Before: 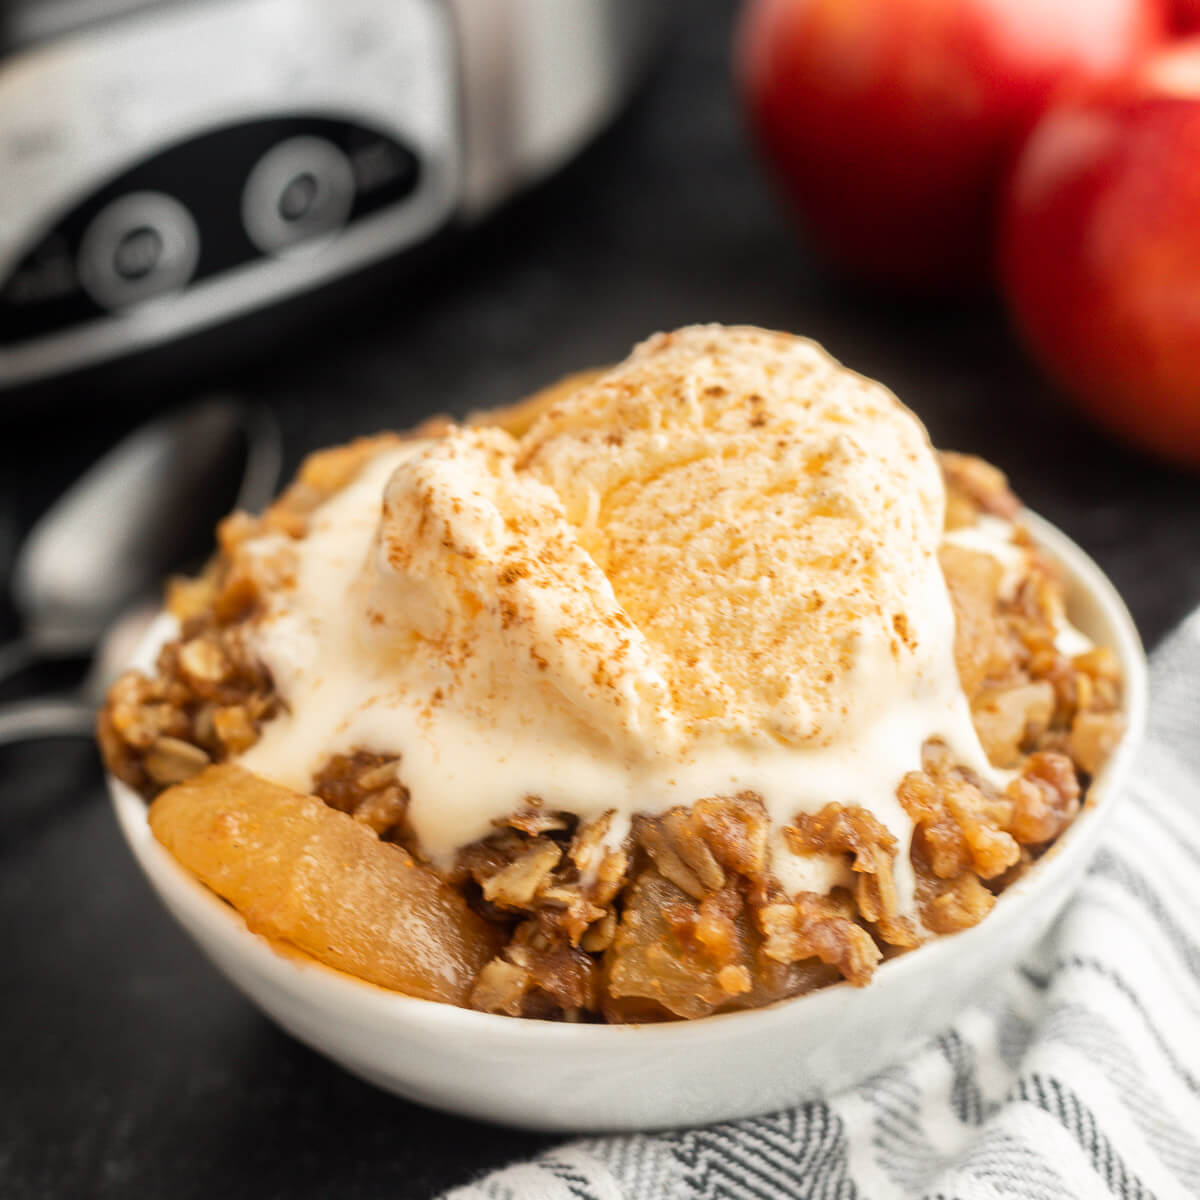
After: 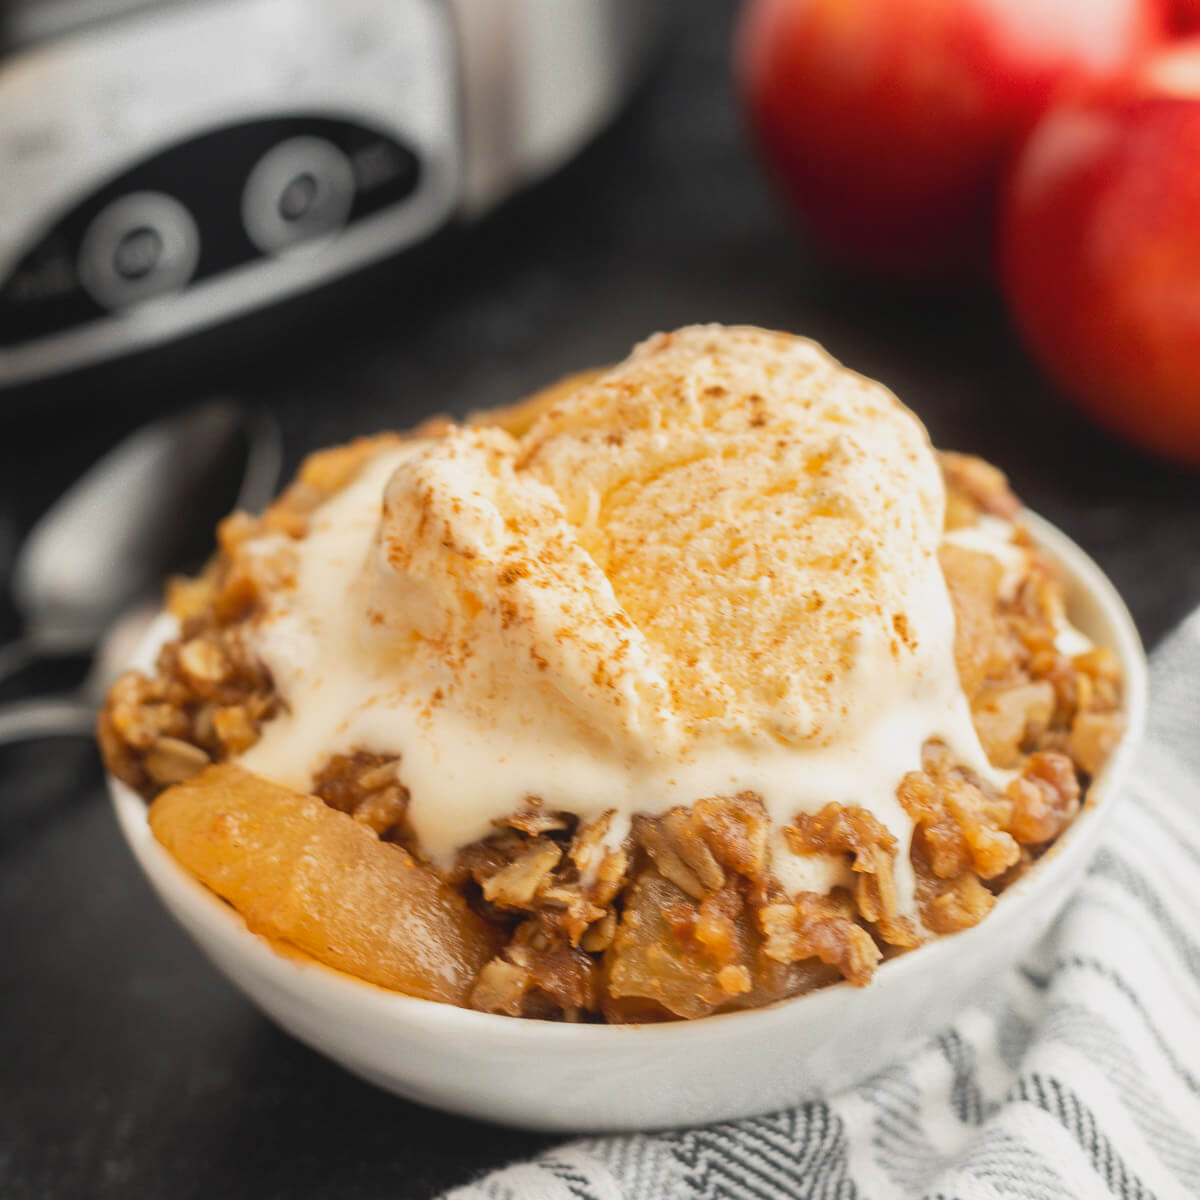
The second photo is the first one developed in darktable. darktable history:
contrast brightness saturation: contrast -0.112
